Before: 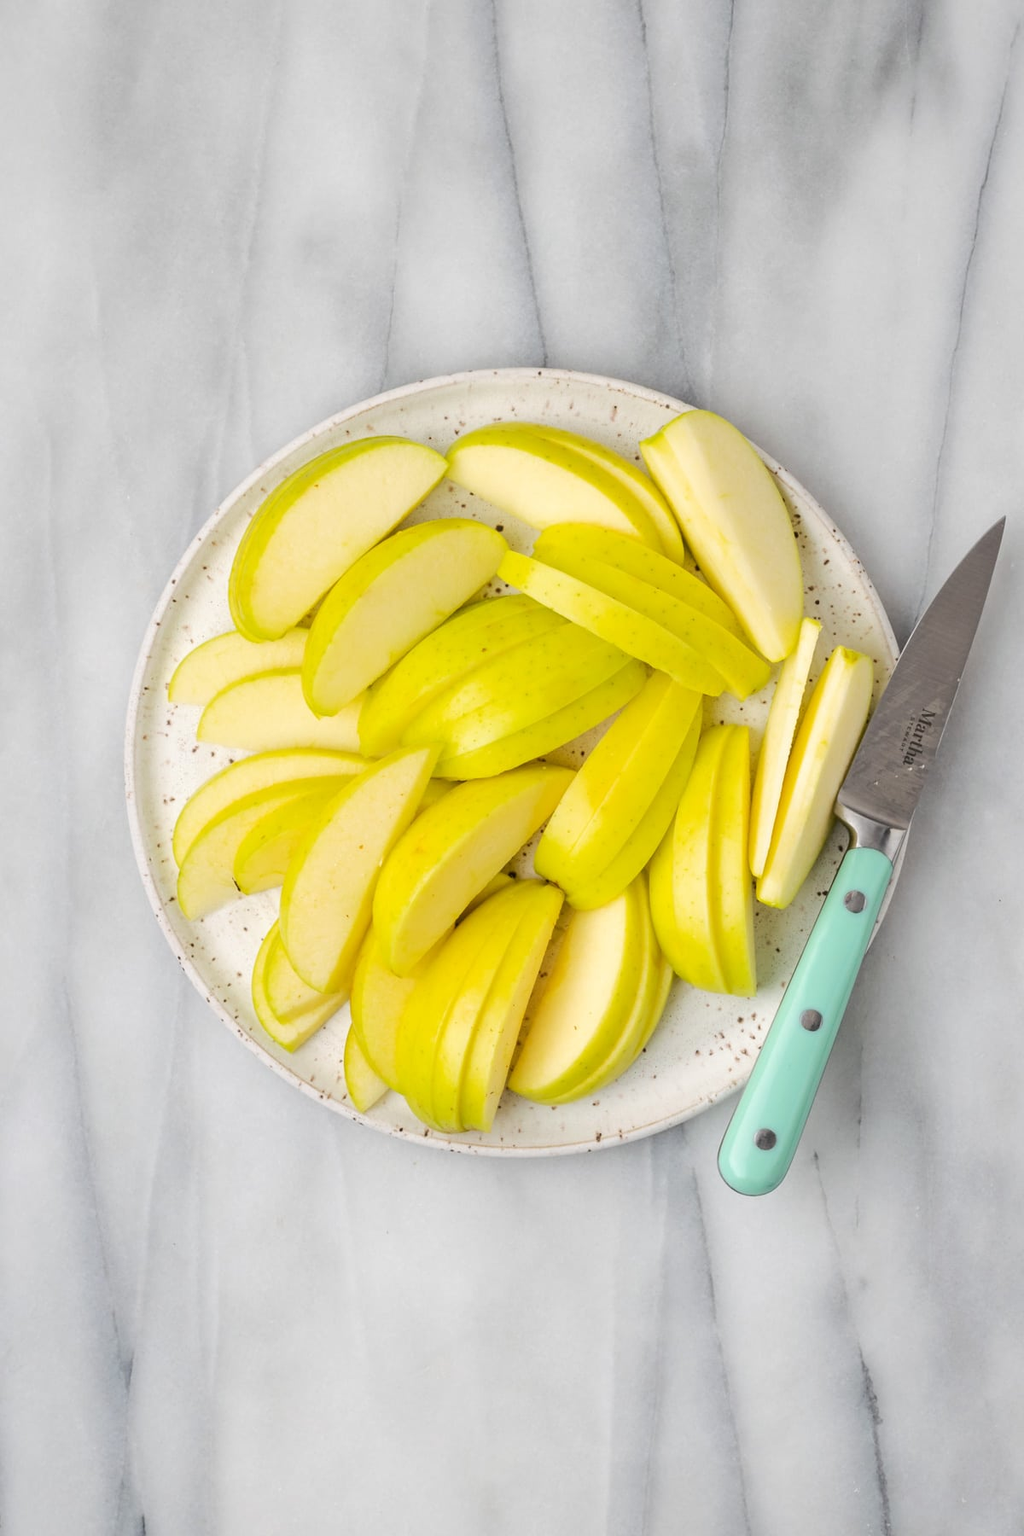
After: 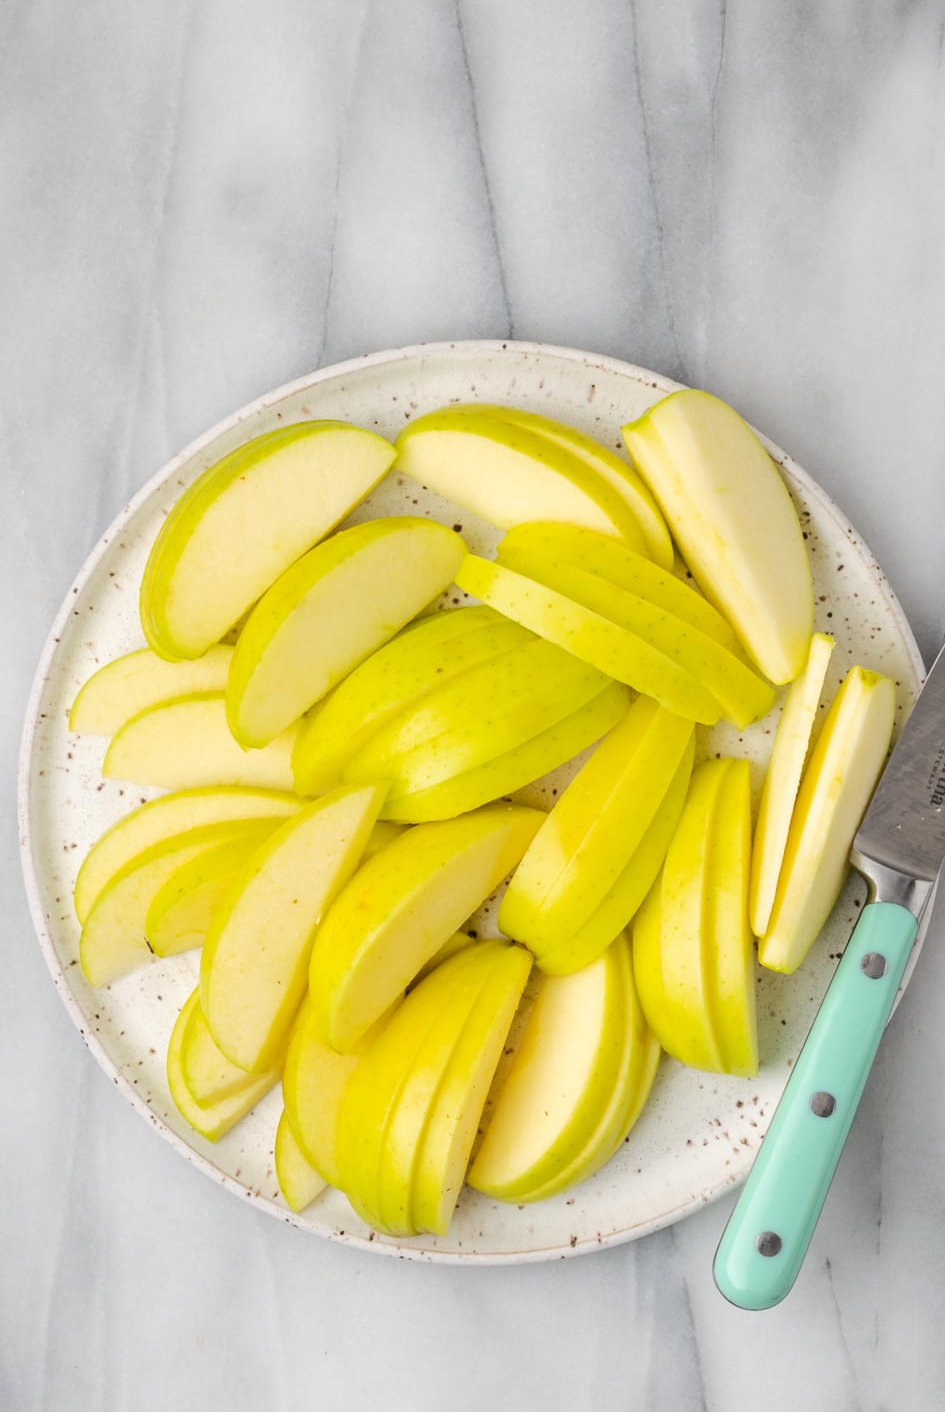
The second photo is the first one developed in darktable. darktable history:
crop and rotate: left 10.74%, top 5.084%, right 10.491%, bottom 16.443%
